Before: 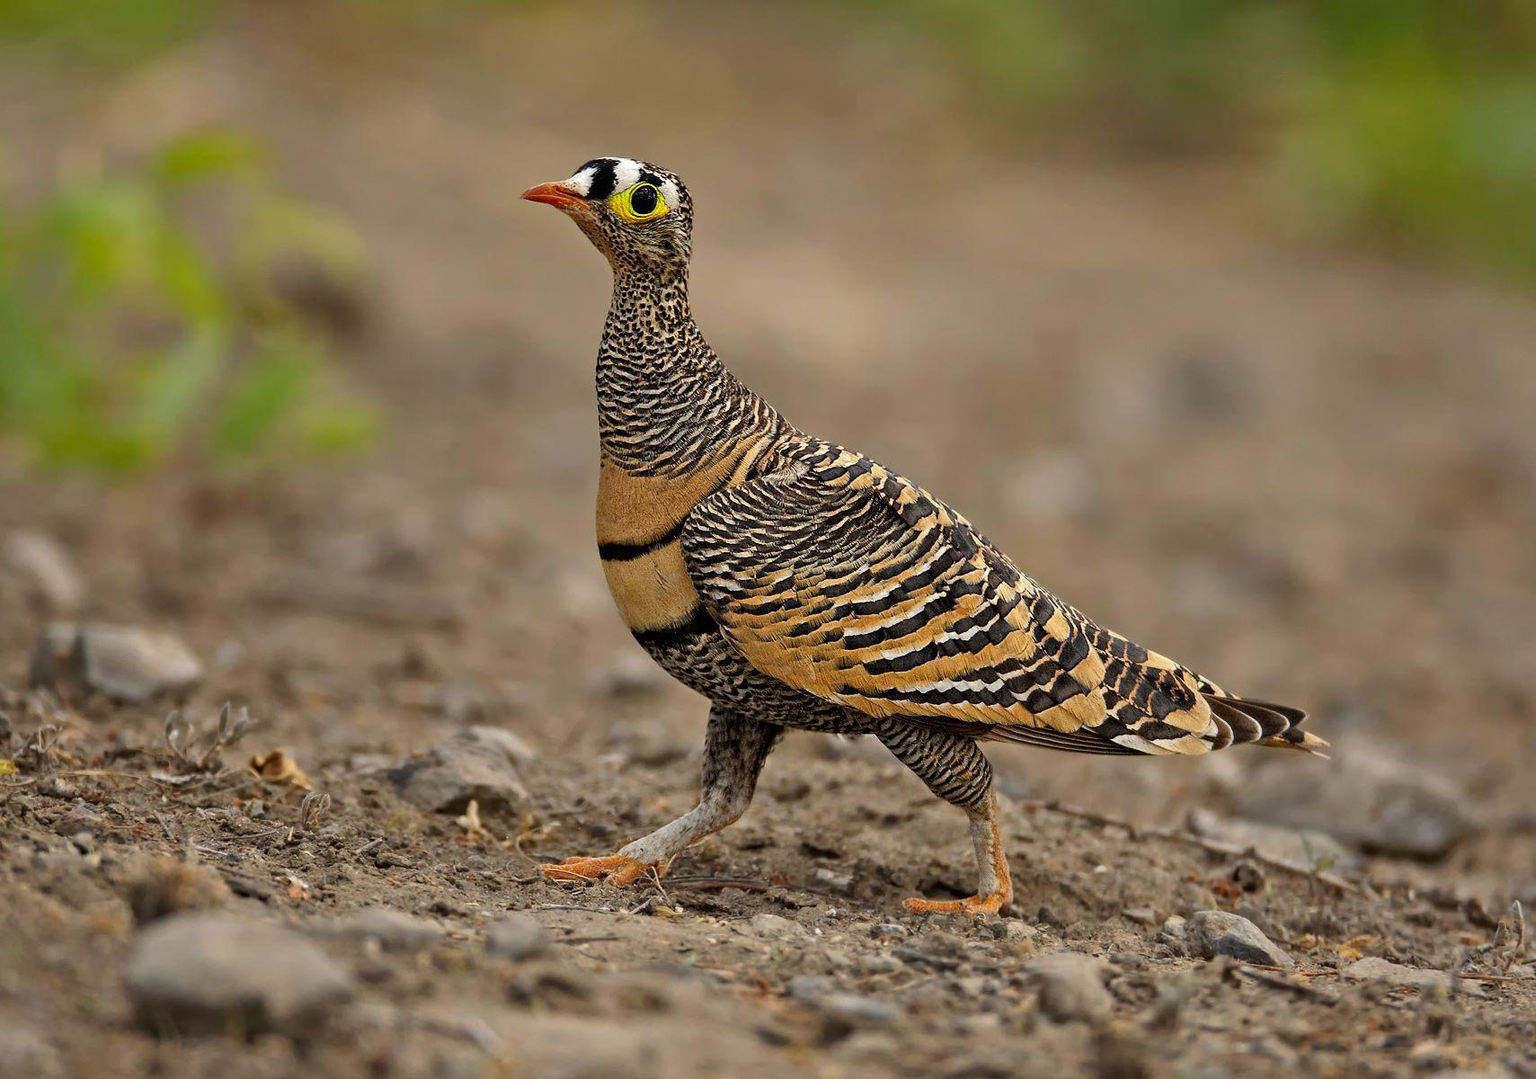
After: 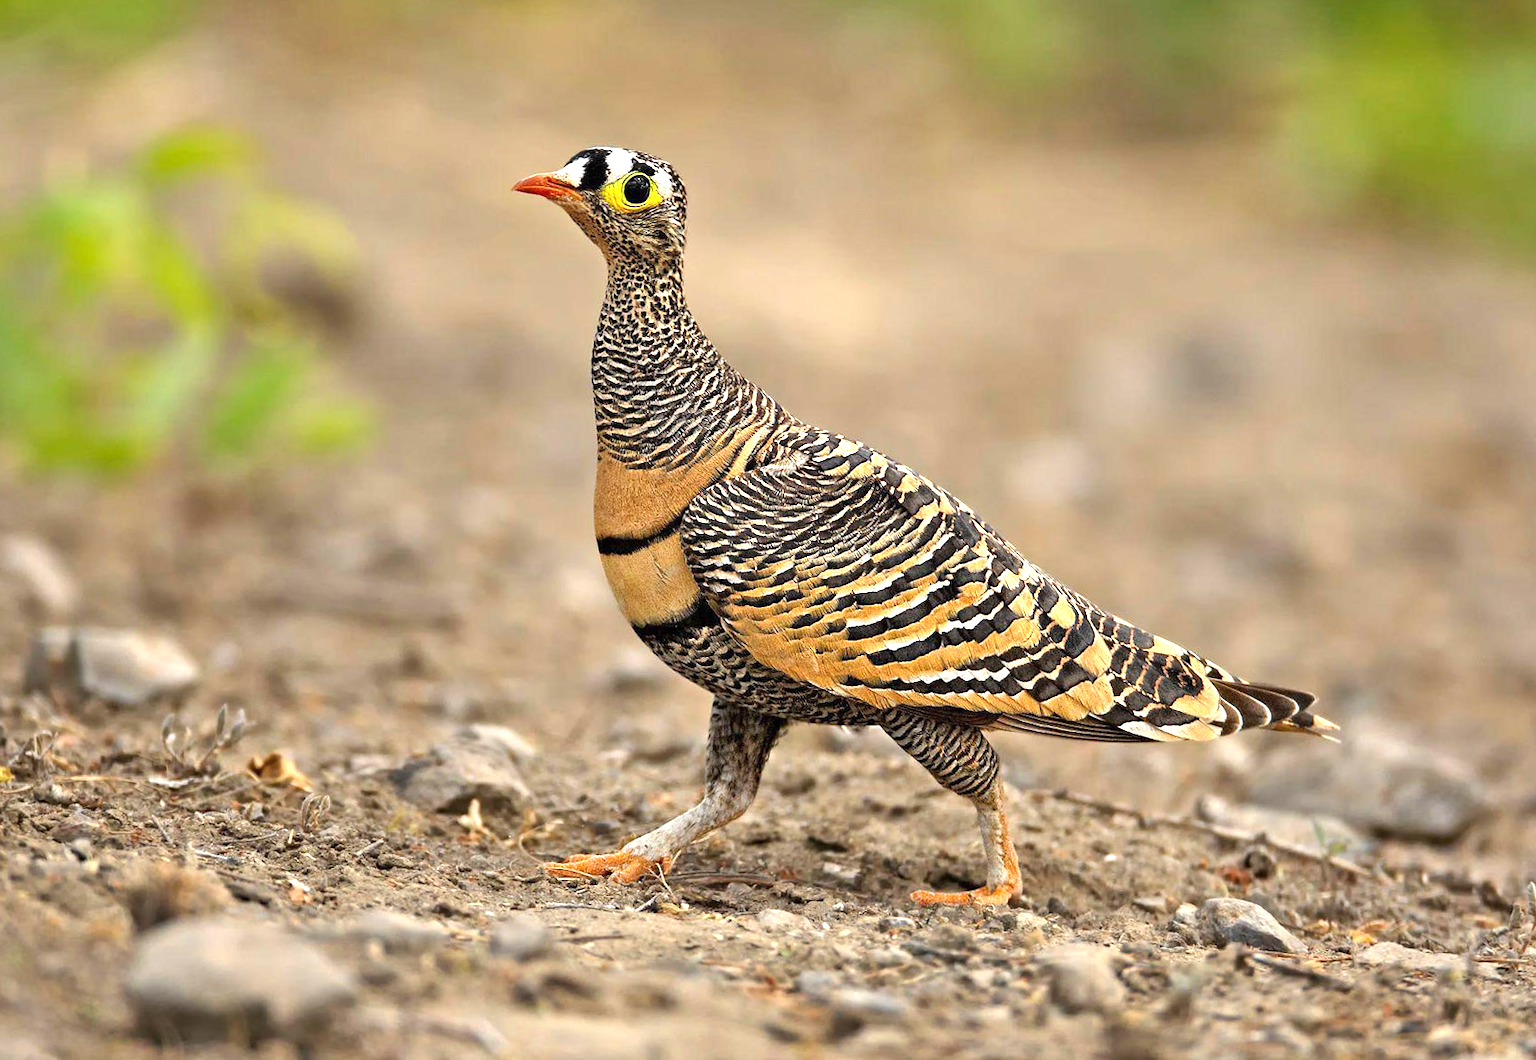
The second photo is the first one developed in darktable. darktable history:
exposure: black level correction 0, exposure 1.1 EV, compensate exposure bias true, compensate highlight preservation false
rotate and perspective: rotation -1°, crop left 0.011, crop right 0.989, crop top 0.025, crop bottom 0.975
